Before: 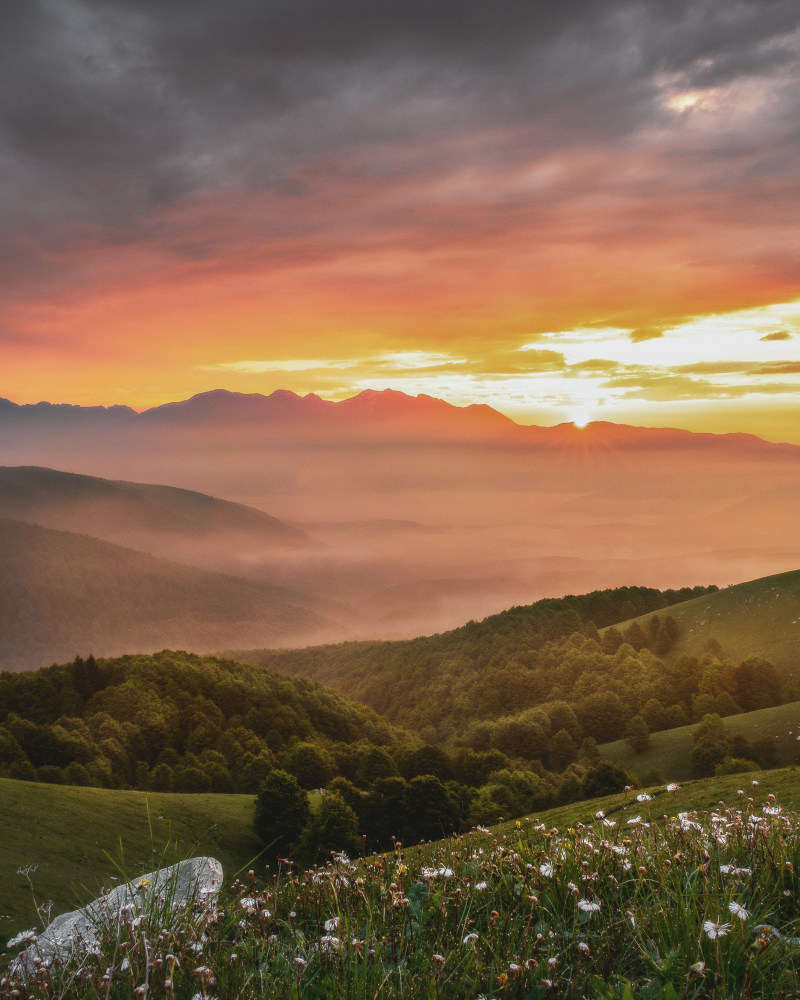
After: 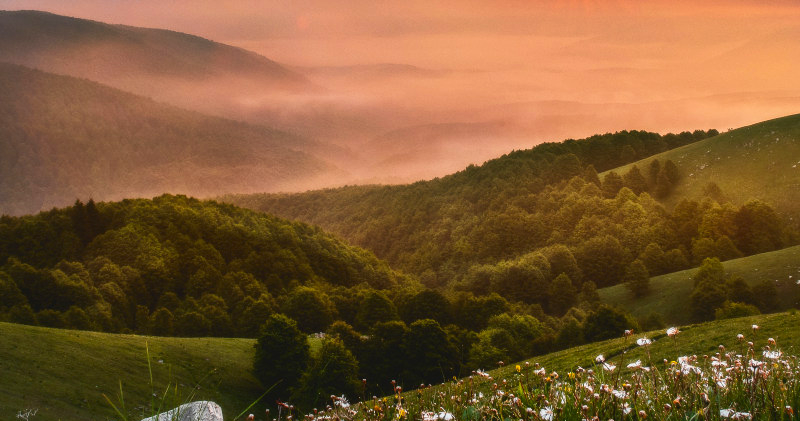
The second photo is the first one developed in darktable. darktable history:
contrast brightness saturation: contrast 0.234, brightness 0.1, saturation 0.295
crop: top 45.645%, bottom 12.188%
tone equalizer: edges refinement/feathering 500, mask exposure compensation -1.57 EV, preserve details no
